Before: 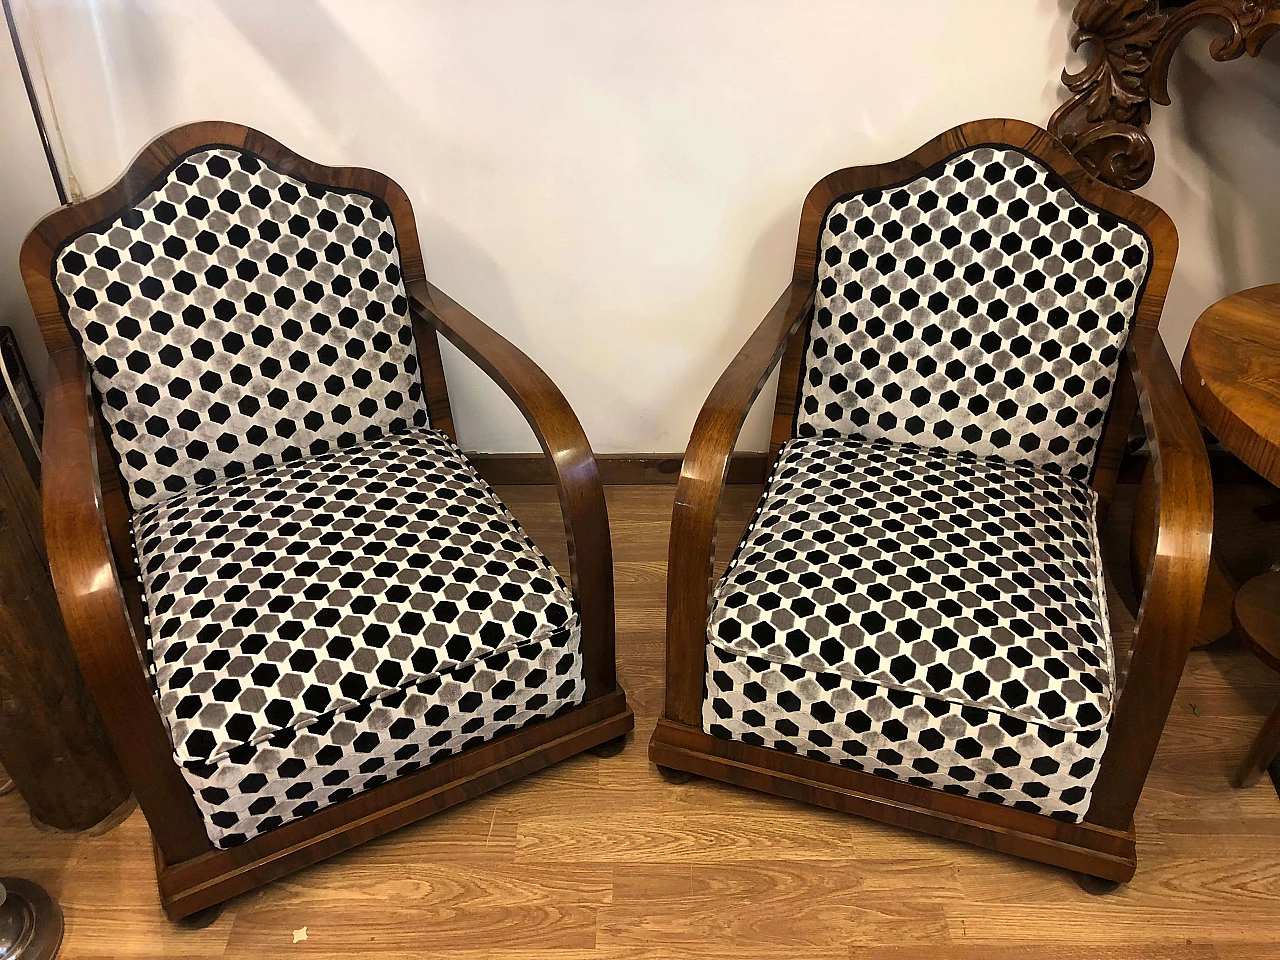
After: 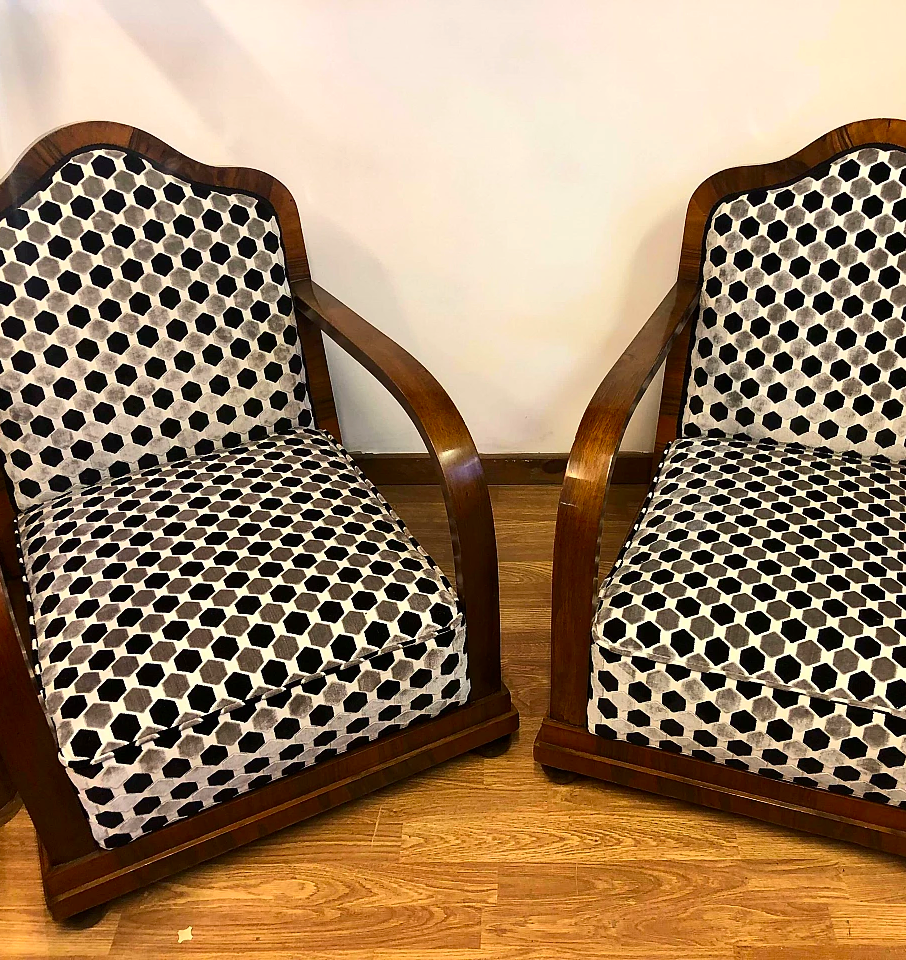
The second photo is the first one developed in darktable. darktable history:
crop and rotate: left 9.044%, right 20.138%
contrast brightness saturation: contrast 0.167, saturation 0.318
